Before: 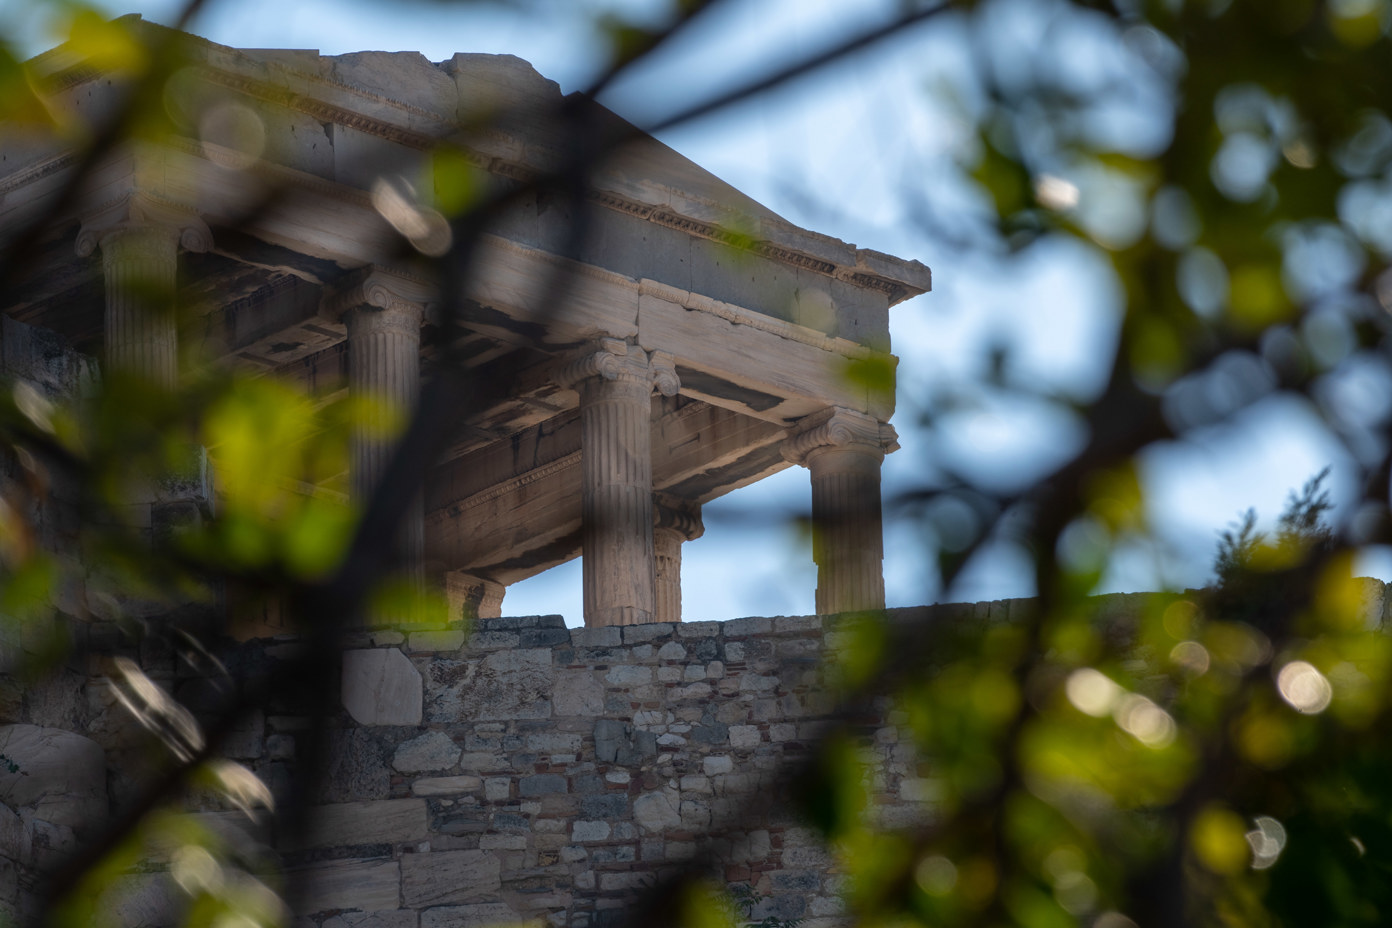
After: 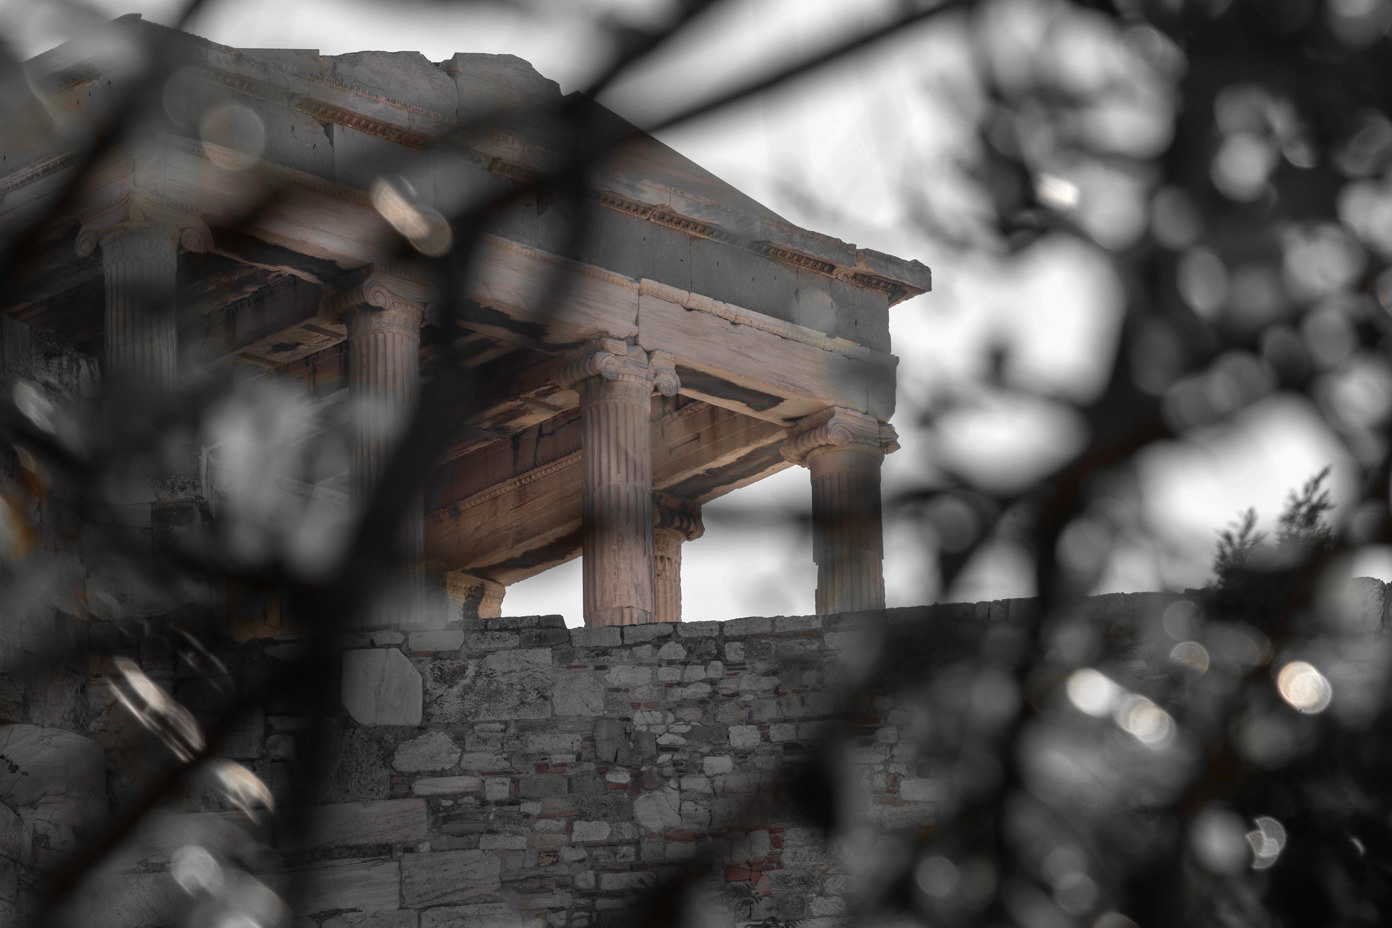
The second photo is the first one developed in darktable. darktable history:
color balance rgb: linear chroma grading › shadows 16%, perceptual saturation grading › global saturation 8%, perceptual saturation grading › shadows 4%, perceptual brilliance grading › global brilliance 2%, perceptual brilliance grading › highlights 8%, perceptual brilliance grading › shadows -4%, global vibrance 16%, saturation formula JzAzBz (2021)
color zones: curves: ch0 [(0, 0.65) (0.096, 0.644) (0.221, 0.539) (0.429, 0.5) (0.571, 0.5) (0.714, 0.5) (0.857, 0.5) (1, 0.65)]; ch1 [(0, 0.5) (0.143, 0.5) (0.257, -0.002) (0.429, 0.04) (0.571, -0.001) (0.714, -0.015) (0.857, 0.024) (1, 0.5)]
